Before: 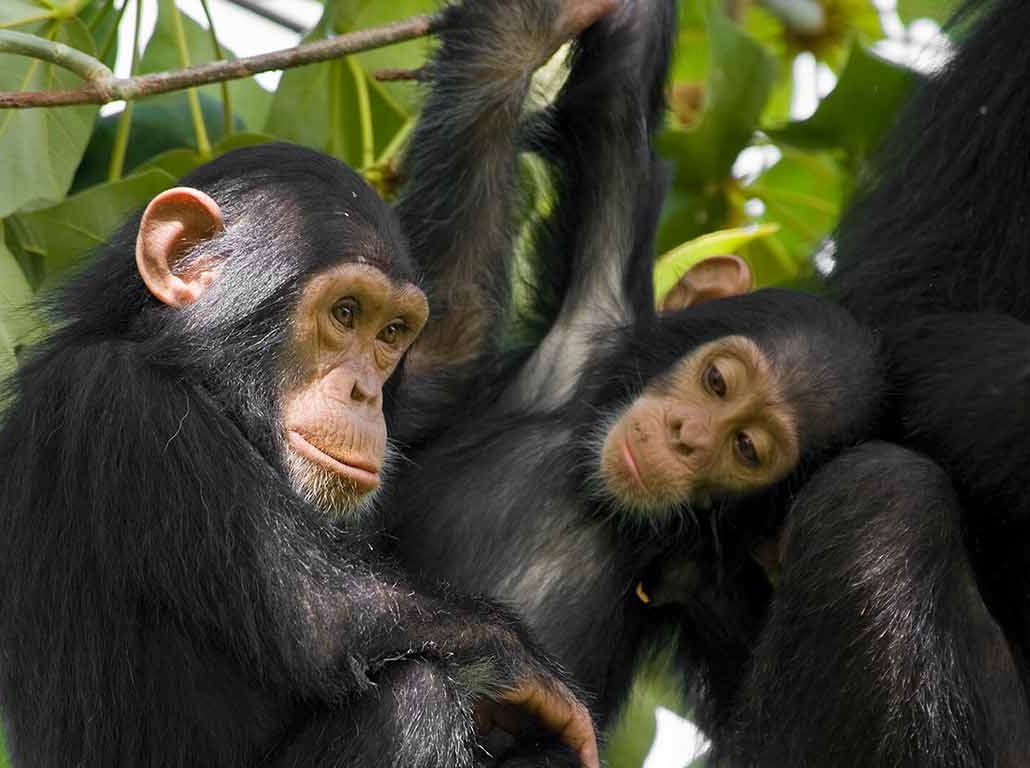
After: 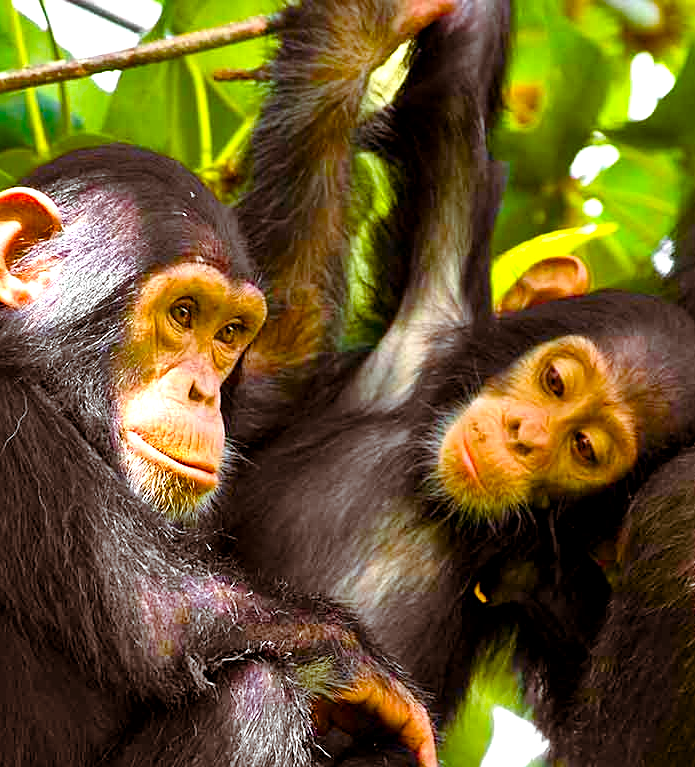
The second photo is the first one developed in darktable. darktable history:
tone equalizer: -8 EV -0.408 EV, -7 EV -0.405 EV, -6 EV -0.326 EV, -5 EV -0.253 EV, -3 EV 0.241 EV, -2 EV 0.325 EV, -1 EV 0.395 EV, +0 EV 0.417 EV
sharpen: amount 0.211
exposure: black level correction 0.001, exposure 0.675 EV, compensate highlight preservation false
shadows and highlights: shadows 43.78, white point adjustment -1.52, soften with gaussian
crop and rotate: left 15.815%, right 16.656%
color balance rgb: shadows lift › chroma 9.866%, shadows lift › hue 44.53°, linear chroma grading › global chroma 19.564%, perceptual saturation grading › global saturation 27.768%, perceptual saturation grading › highlights -24.749%, perceptual saturation grading › mid-tones 25.682%, perceptual saturation grading › shadows 50.006%, global vibrance 23.68%
local contrast: mode bilateral grid, contrast 20, coarseness 51, detail 120%, midtone range 0.2
contrast brightness saturation: contrast 0.076, saturation 0.198
